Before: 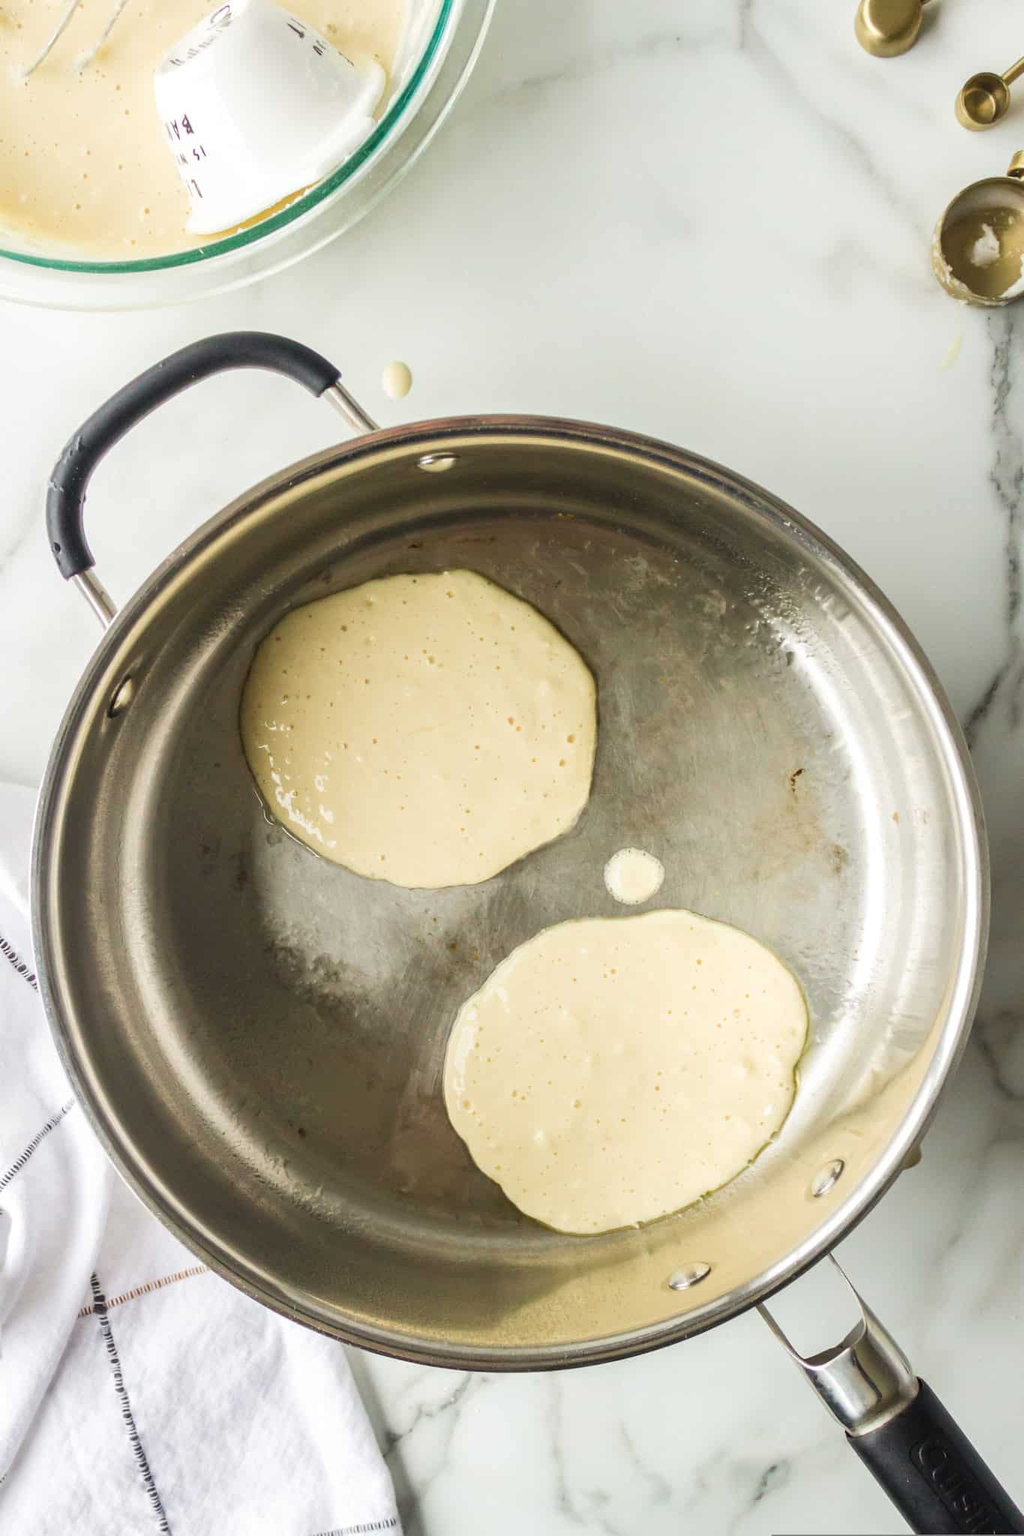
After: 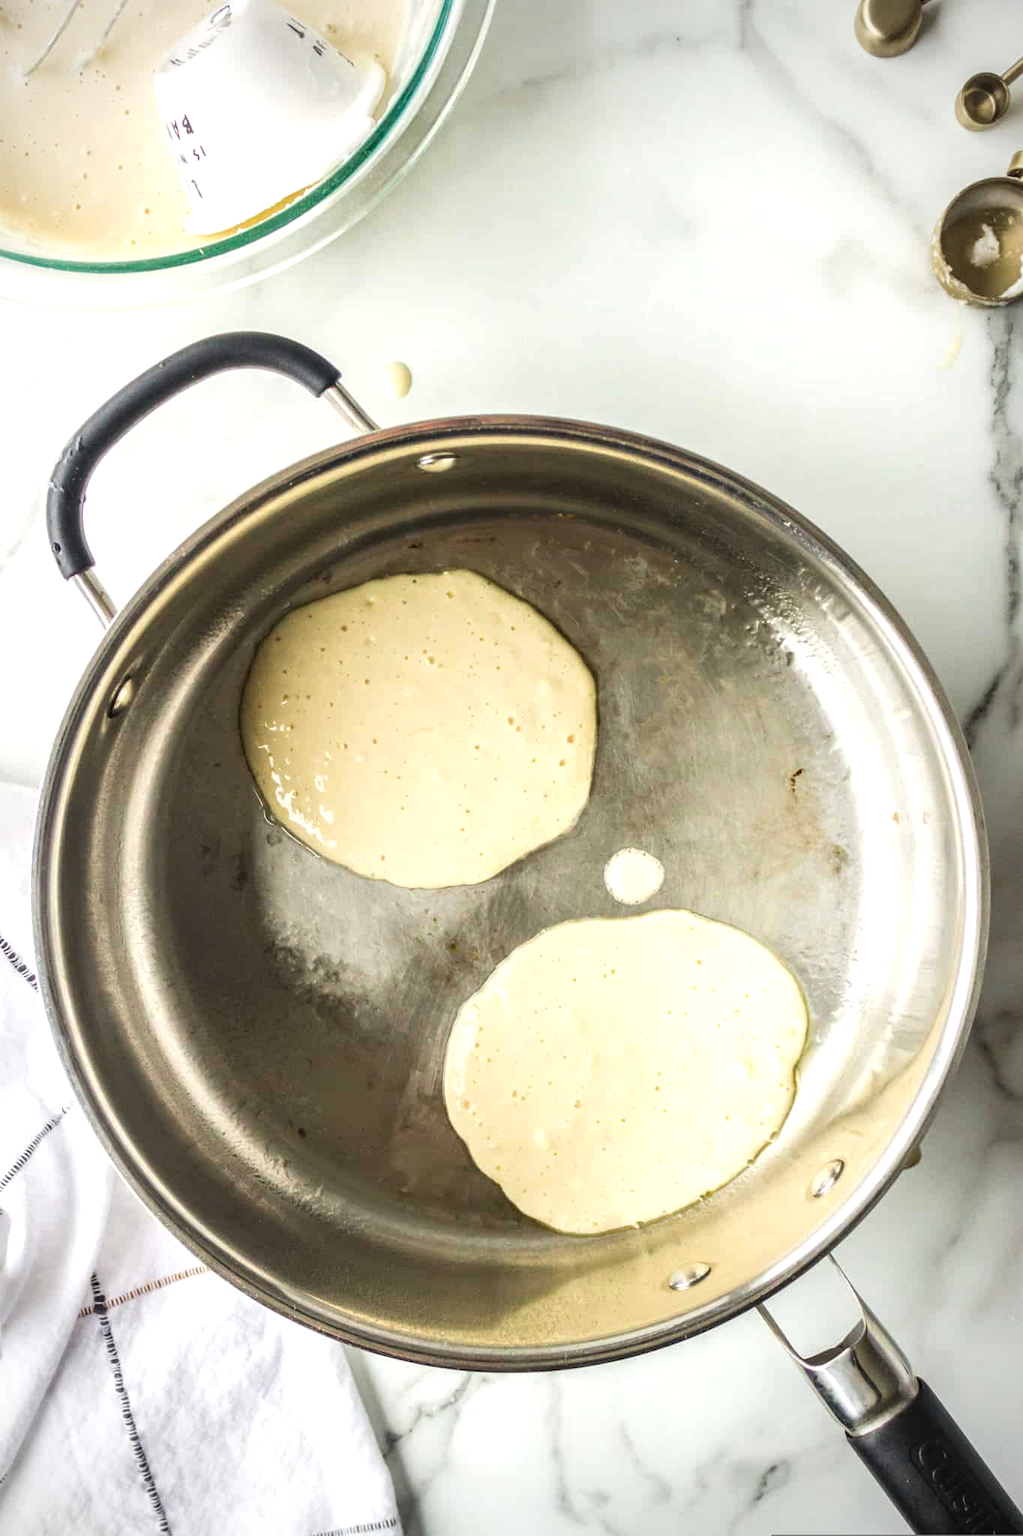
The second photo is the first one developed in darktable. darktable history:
tone equalizer: -8 EV -0.419 EV, -7 EV -0.37 EV, -6 EV -0.307 EV, -5 EV -0.189 EV, -3 EV 0.238 EV, -2 EV 0.329 EV, -1 EV 0.374 EV, +0 EV 0.425 EV, smoothing diameter 2.16%, edges refinement/feathering 21.88, mask exposure compensation -1.57 EV, filter diffusion 5
local contrast: on, module defaults
vignetting: unbound false
